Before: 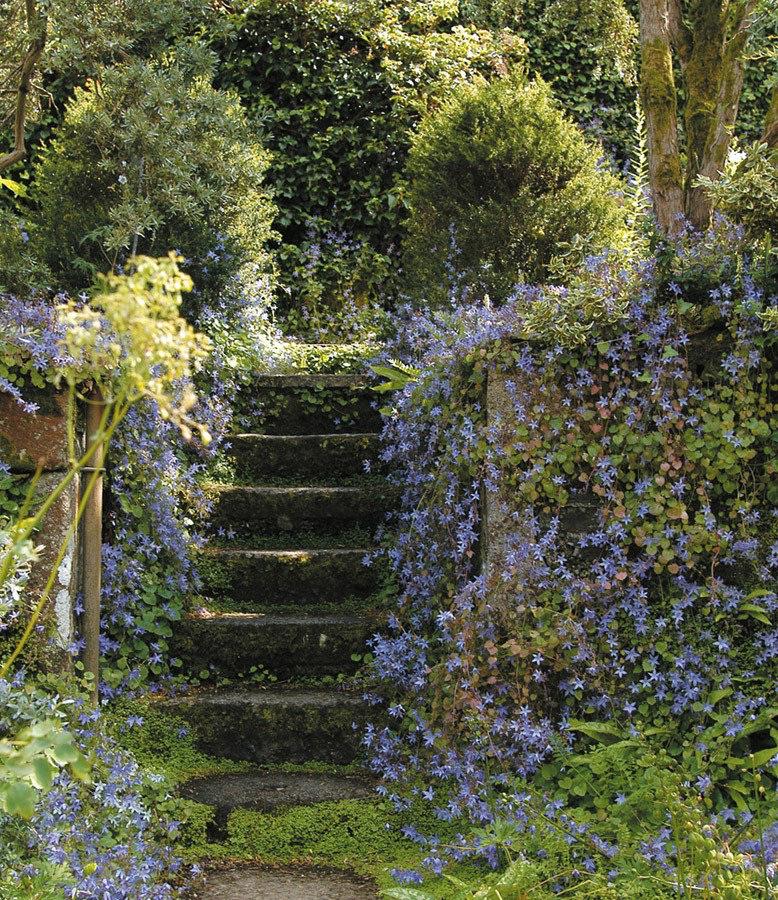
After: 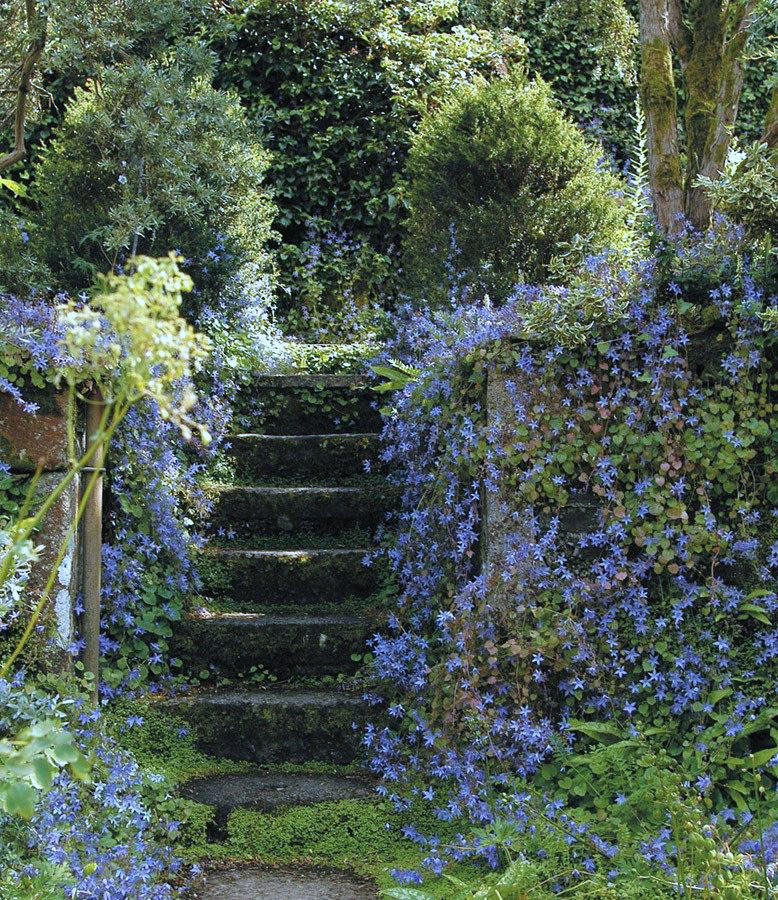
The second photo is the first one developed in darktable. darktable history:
white balance: red 0.954, blue 1.079
color calibration: x 0.37, y 0.382, temperature 4313.32 K
